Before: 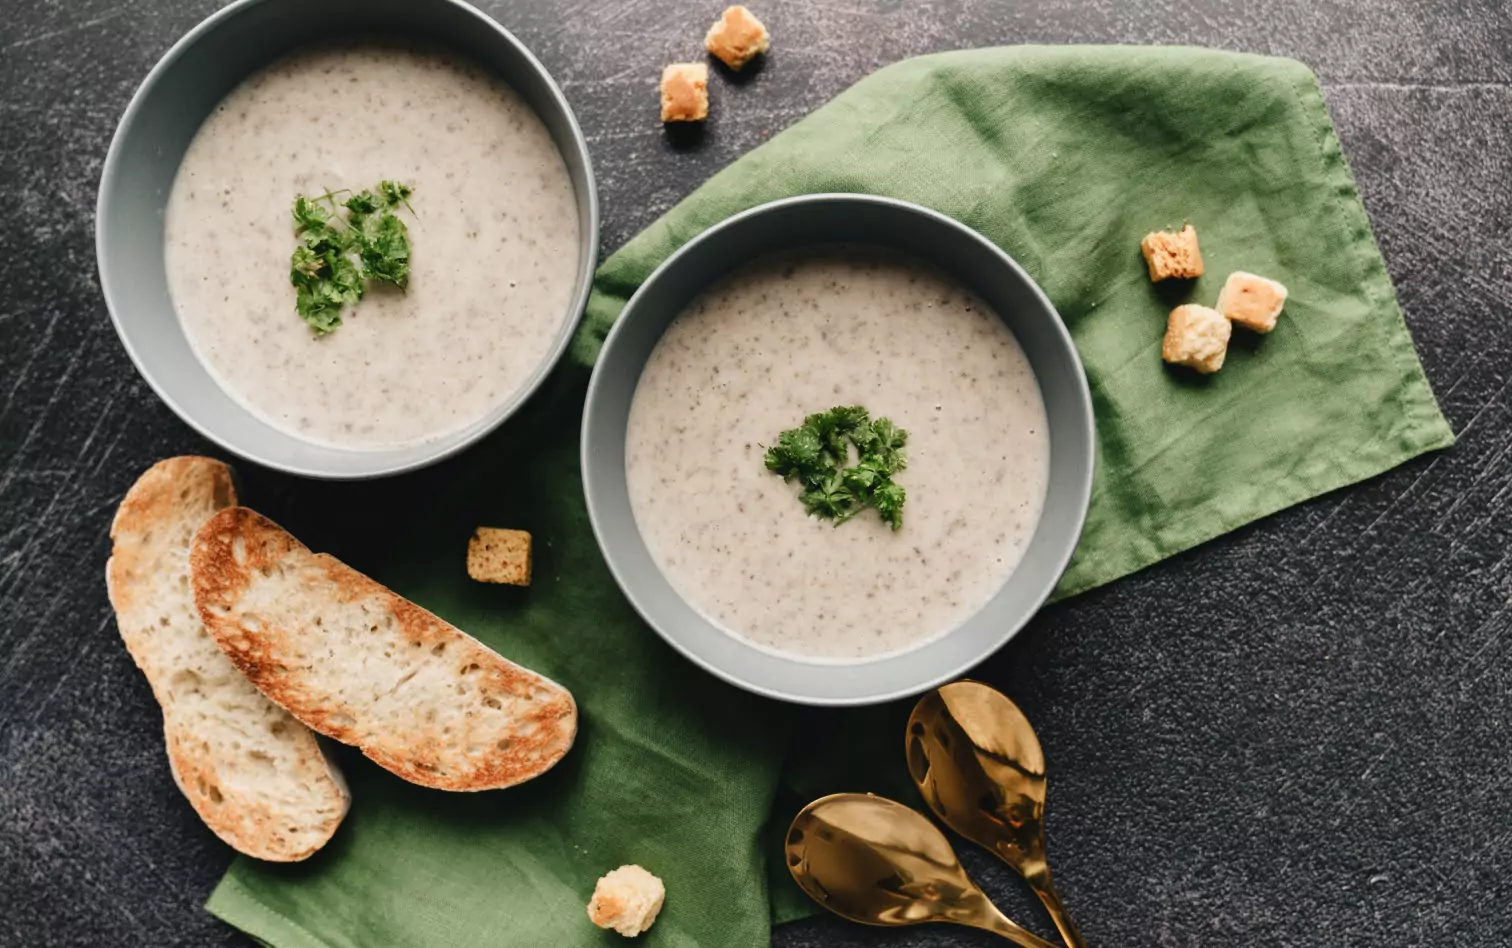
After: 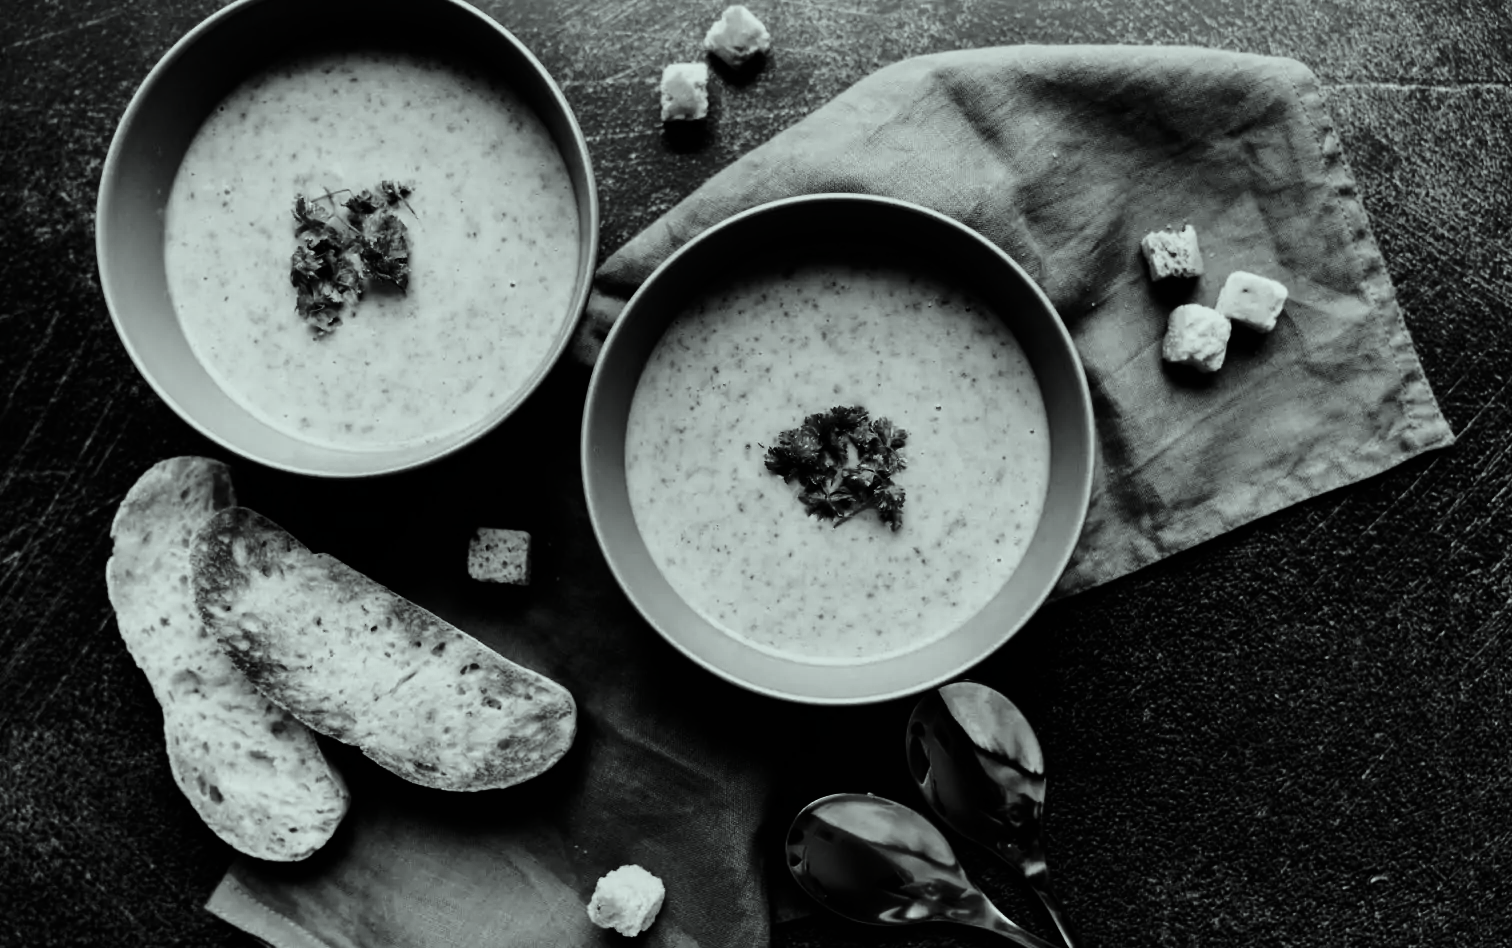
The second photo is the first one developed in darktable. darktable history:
contrast brightness saturation: contrast -0.04, brightness -0.59, saturation -0.994
color correction: highlights a* -6.72, highlights b* 0.438
base curve: curves: ch0 [(0, 0) (0.032, 0.025) (0.121, 0.166) (0.206, 0.329) (0.605, 0.79) (1, 1)], preserve colors none
